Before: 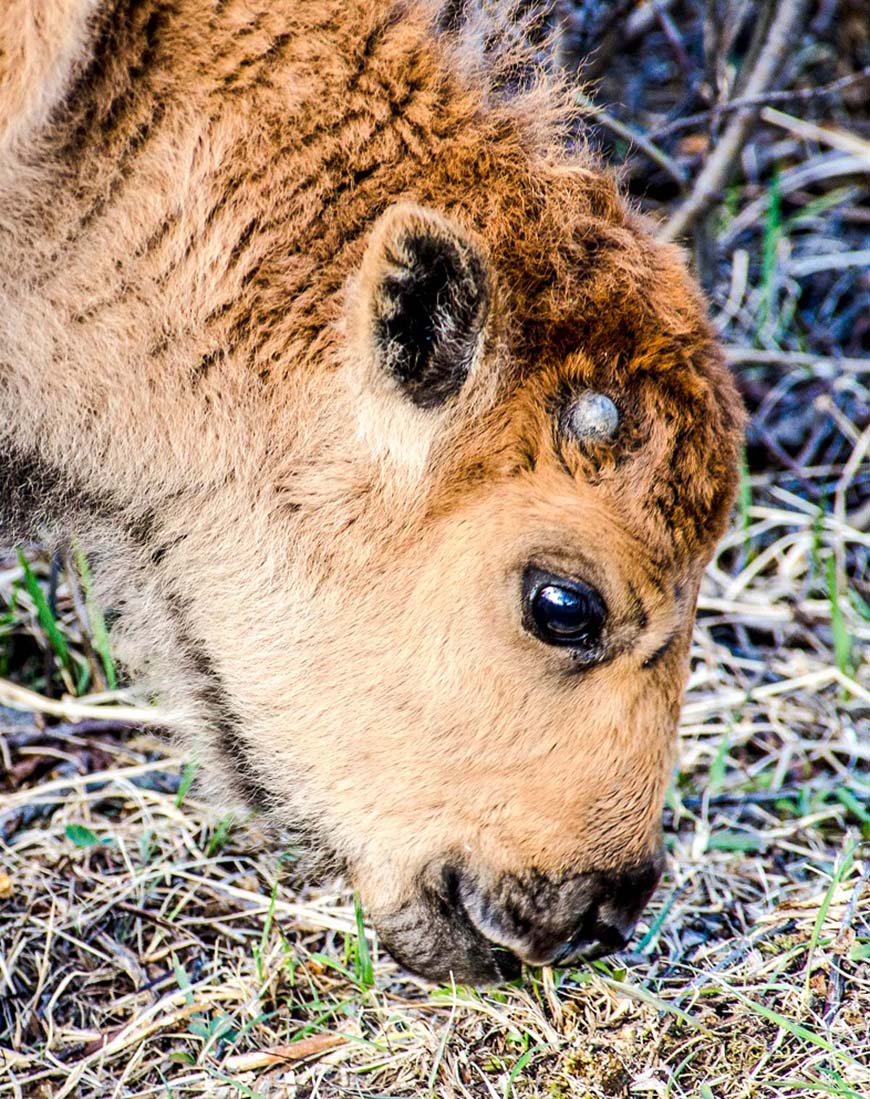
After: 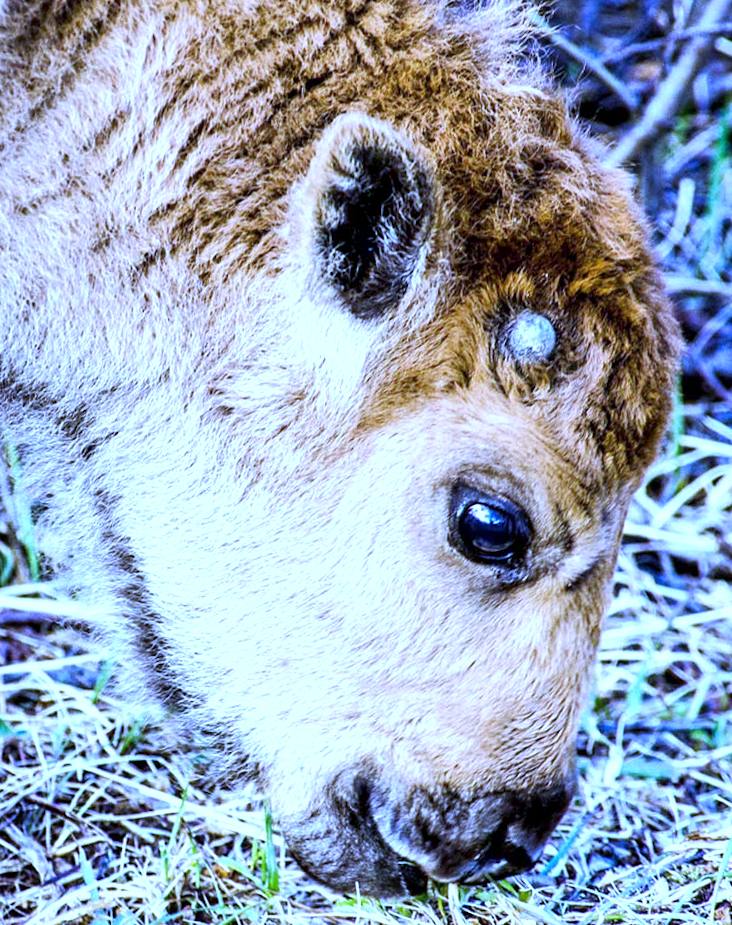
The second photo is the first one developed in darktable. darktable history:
exposure: exposure 0.485 EV, compensate highlight preservation false
white balance: red 0.766, blue 1.537
local contrast: mode bilateral grid, contrast 20, coarseness 50, detail 120%, midtone range 0.2
crop and rotate: angle -3.27°, left 5.211%, top 5.211%, right 4.607%, bottom 4.607%
